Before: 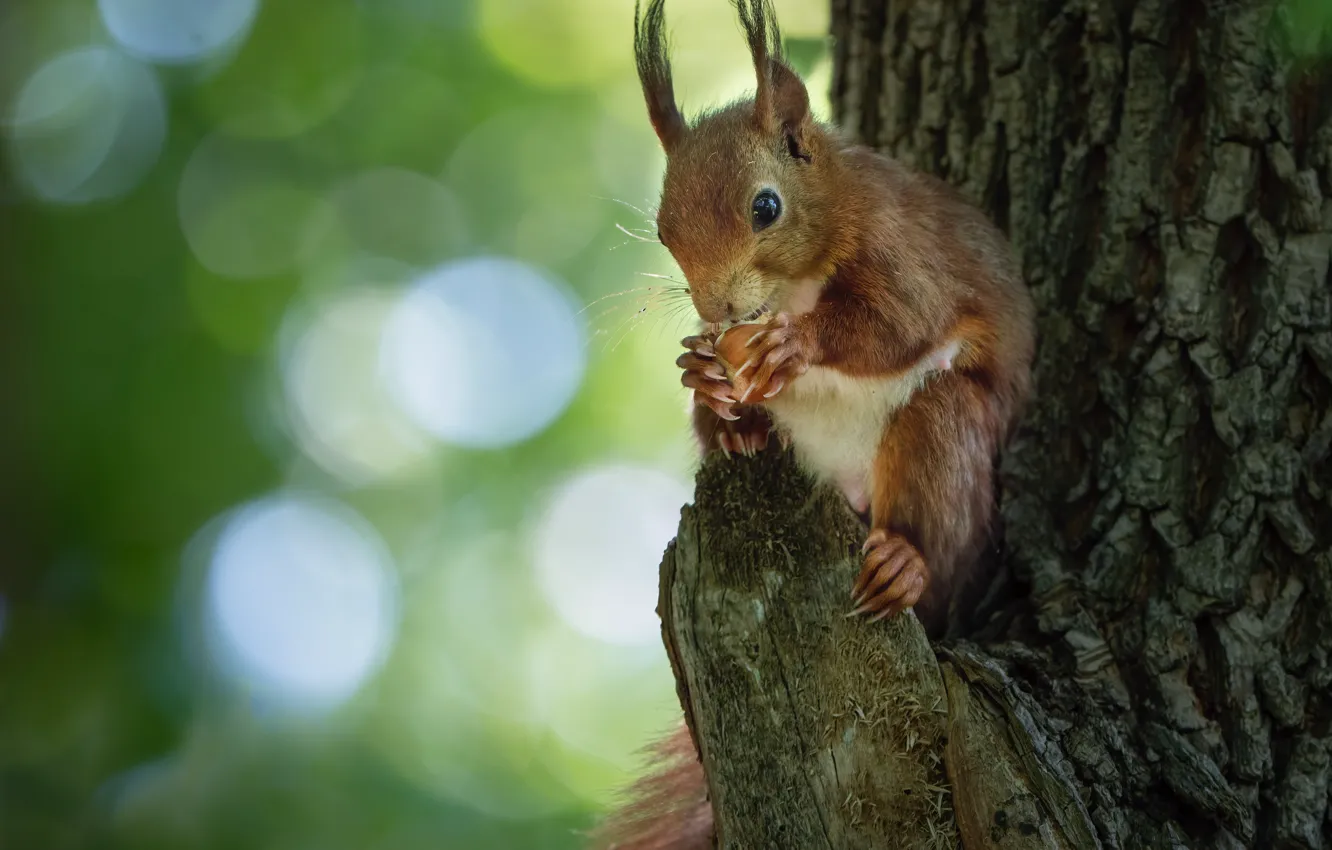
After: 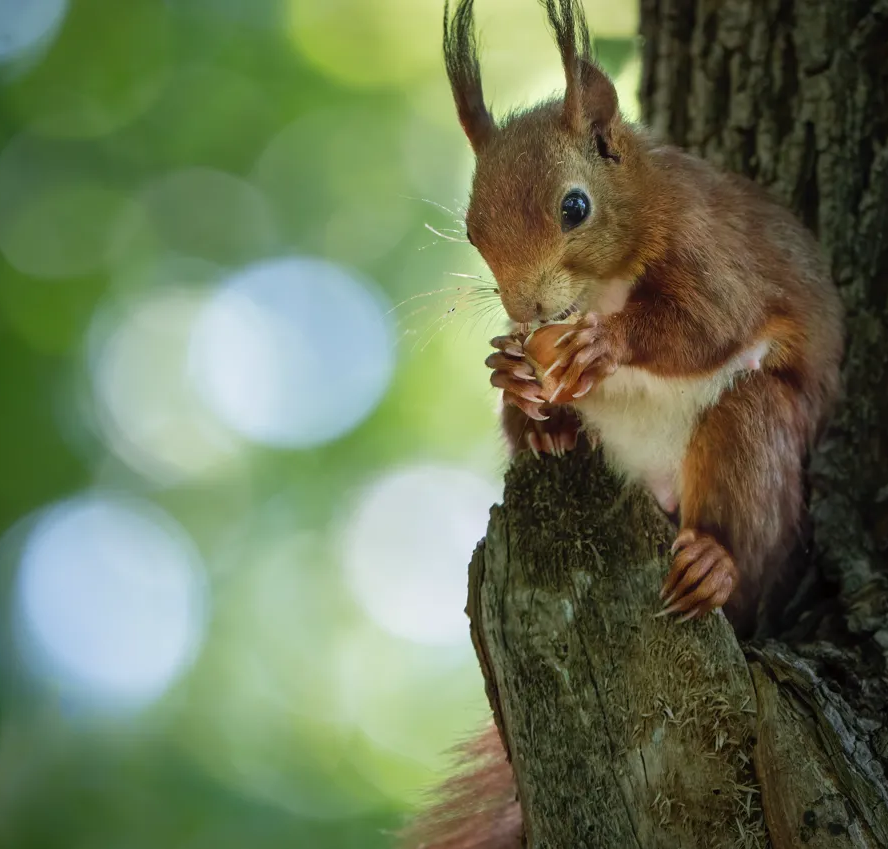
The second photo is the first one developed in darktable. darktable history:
crop and rotate: left 14.352%, right 18.958%
